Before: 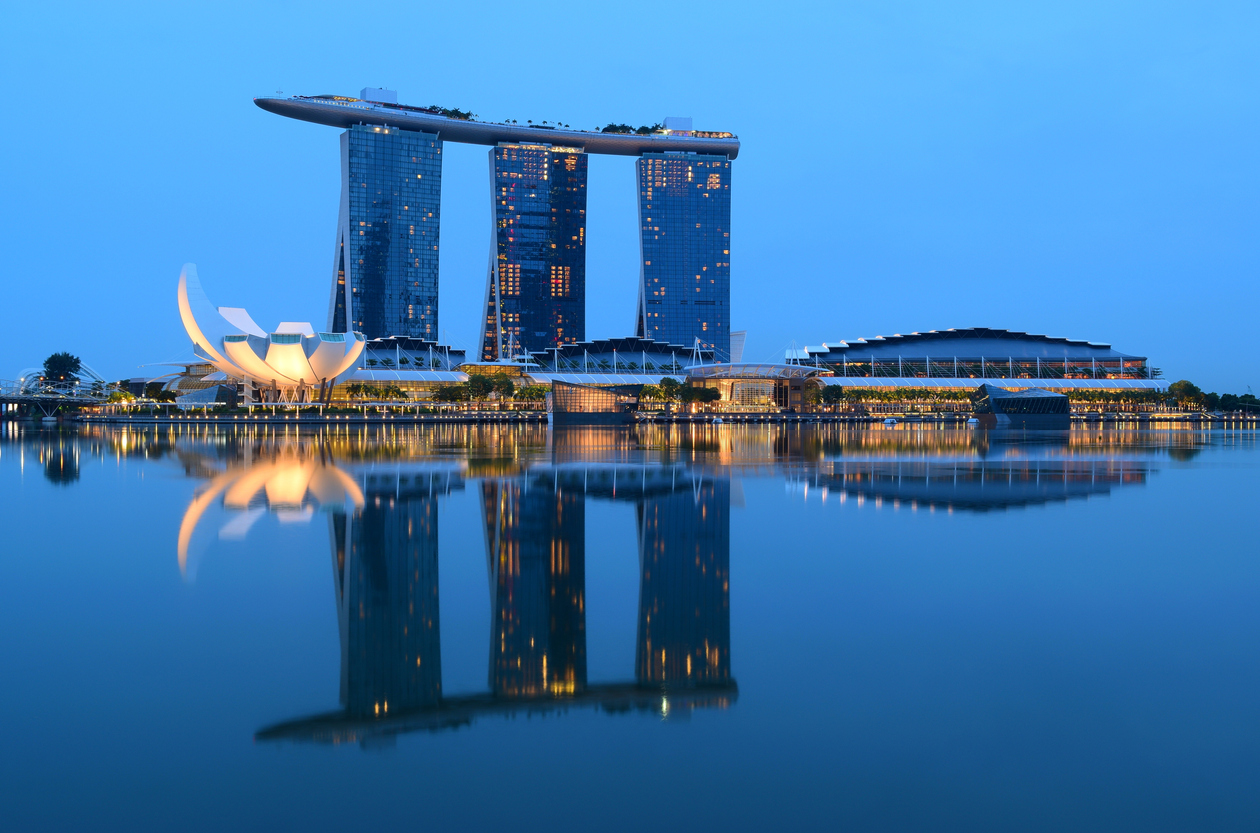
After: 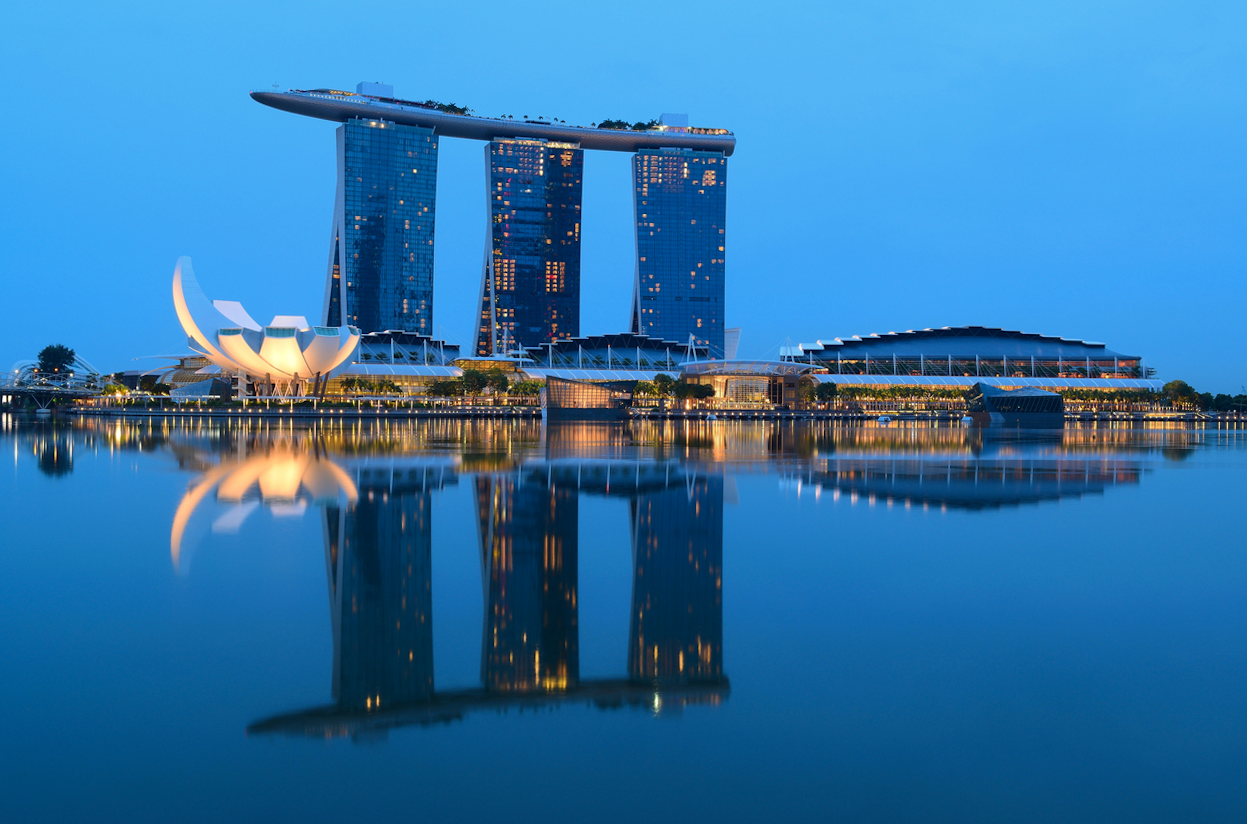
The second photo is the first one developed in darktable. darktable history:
crop and rotate: angle -0.393°
color zones: curves: ch0 [(0, 0.5) (0.143, 0.5) (0.286, 0.5) (0.429, 0.5) (0.571, 0.5) (0.714, 0.476) (0.857, 0.5) (1, 0.5)]; ch2 [(0, 0.5) (0.143, 0.5) (0.286, 0.5) (0.429, 0.5) (0.571, 0.5) (0.714, 0.487) (0.857, 0.5) (1, 0.5)]
